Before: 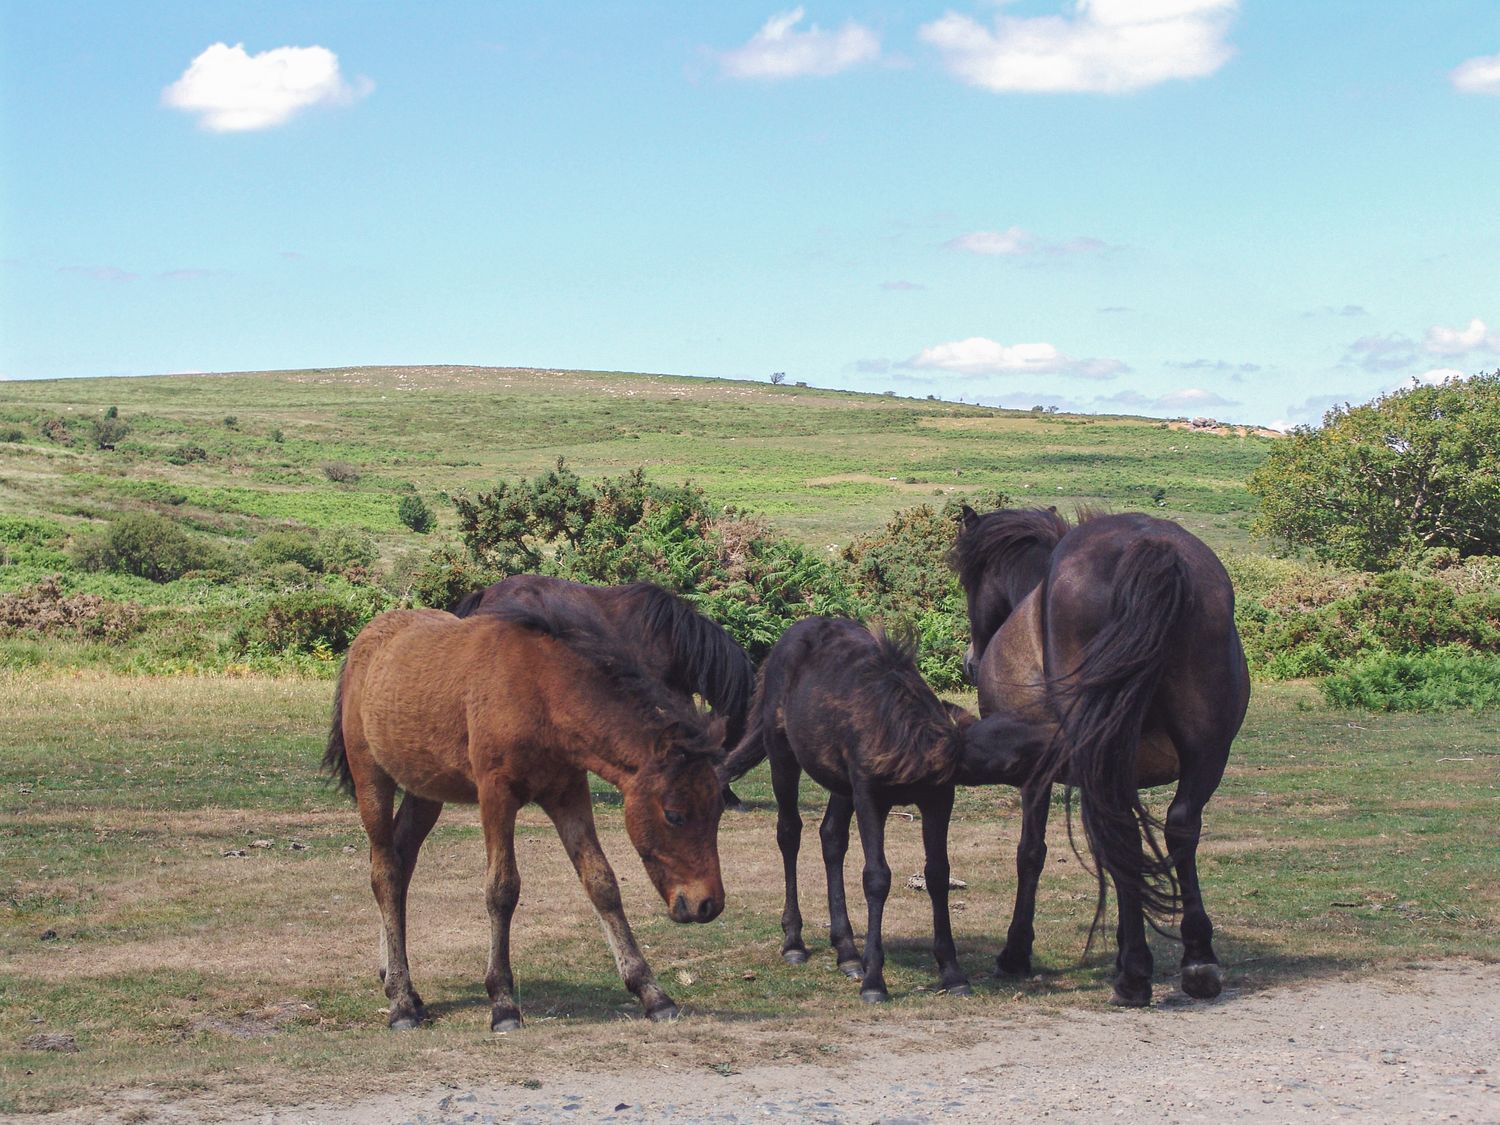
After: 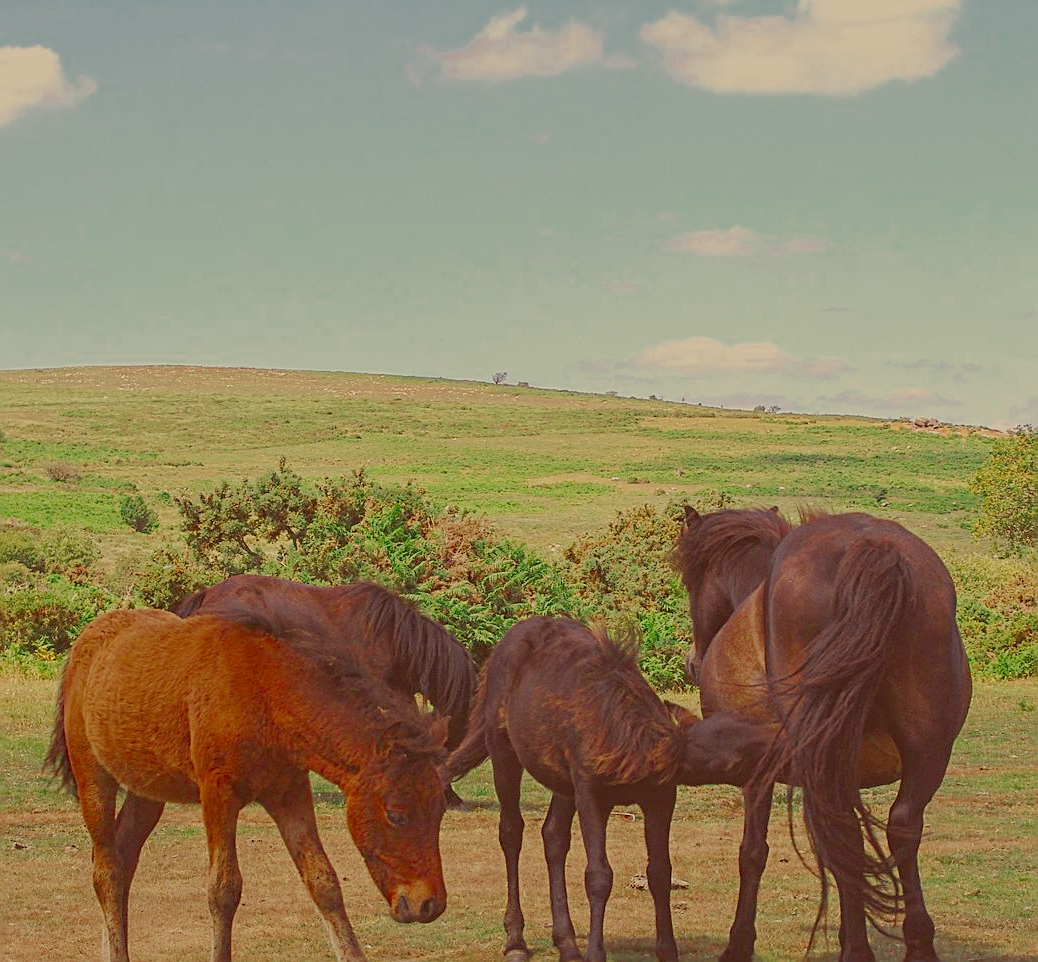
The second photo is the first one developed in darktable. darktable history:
filmic rgb: black relative exposure -13.95 EV, white relative exposure 7.95 EV, hardness 3.75, latitude 50.11%, contrast 0.501, color science v6 (2022), iterations of high-quality reconstruction 0
crop: left 18.578%, right 12.182%, bottom 14.404%
color correction: highlights a* 1.01, highlights b* 24.05, shadows a* 15.23, shadows b* 24.14
color zones: curves: ch0 [(0, 0.5) (0.125, 0.4) (0.25, 0.5) (0.375, 0.4) (0.5, 0.4) (0.625, 0.35) (0.75, 0.35) (0.875, 0.5)]; ch1 [(0, 0.35) (0.125, 0.45) (0.25, 0.35) (0.375, 0.35) (0.5, 0.35) (0.625, 0.35) (0.75, 0.45) (0.875, 0.35)]; ch2 [(0, 0.6) (0.125, 0.5) (0.25, 0.5) (0.375, 0.6) (0.5, 0.6) (0.625, 0.5) (0.75, 0.5) (0.875, 0.5)]
exposure: black level correction 0, exposure 2.091 EV, compensate highlight preservation false
contrast brightness saturation: brightness -0.251, saturation 0.201
sharpen: amount 0.593
